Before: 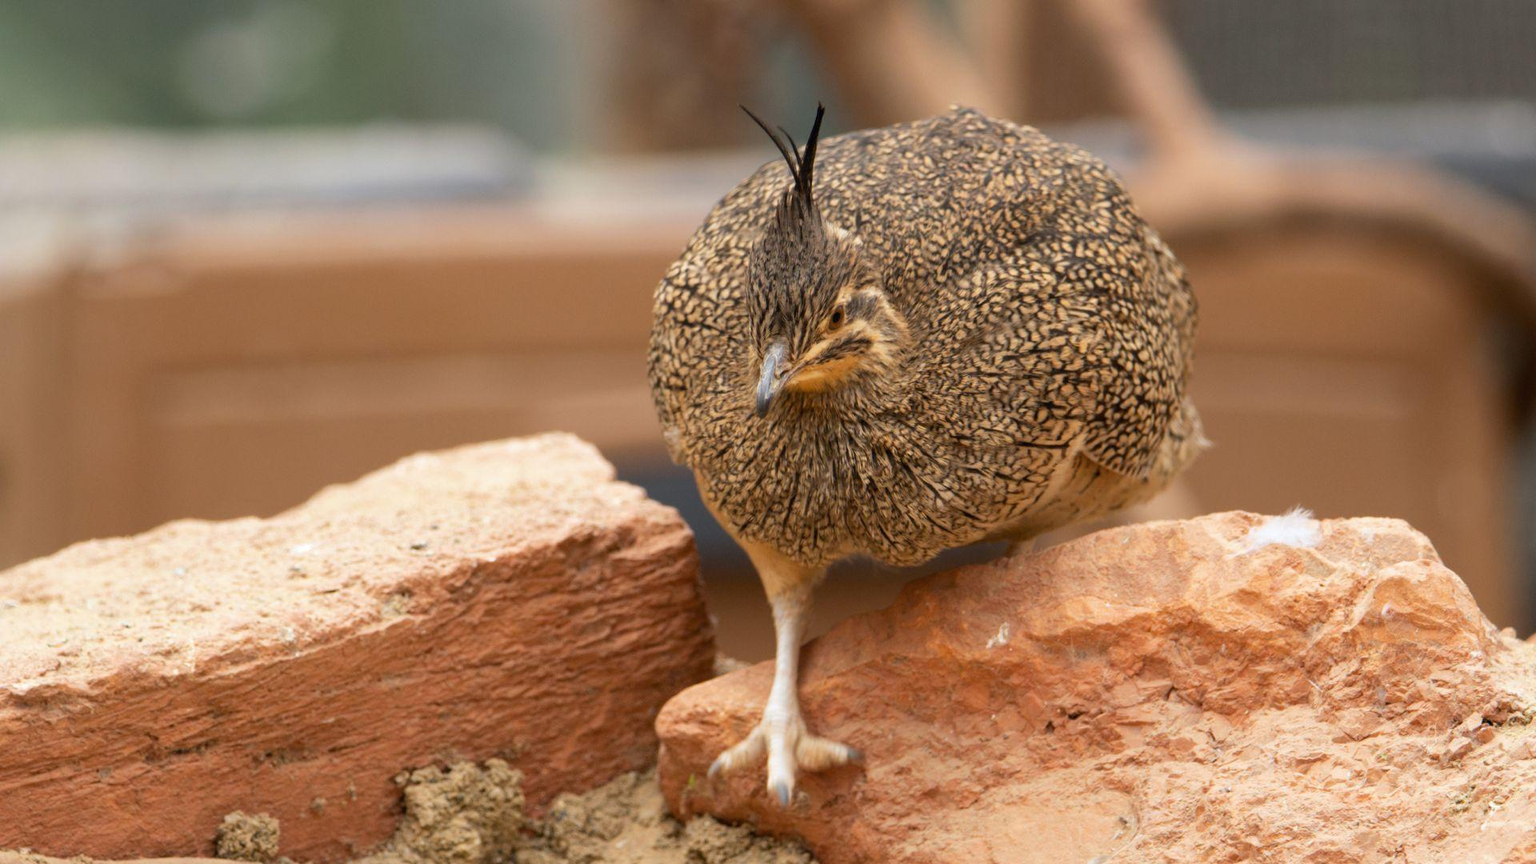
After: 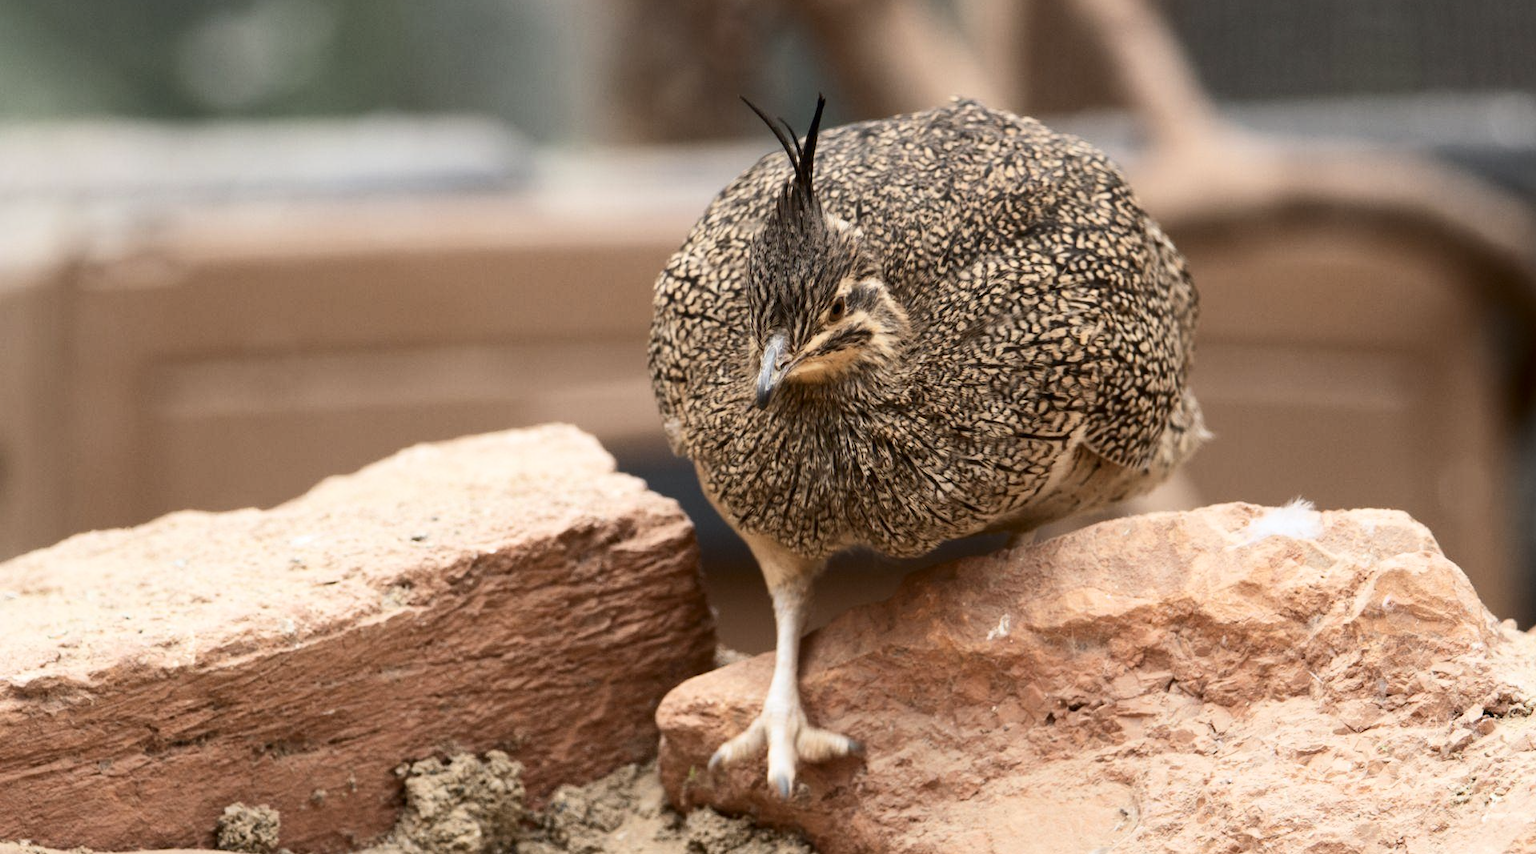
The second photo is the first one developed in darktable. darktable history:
contrast brightness saturation: contrast 0.25, saturation -0.31
crop: top 1.049%, right 0.001%
